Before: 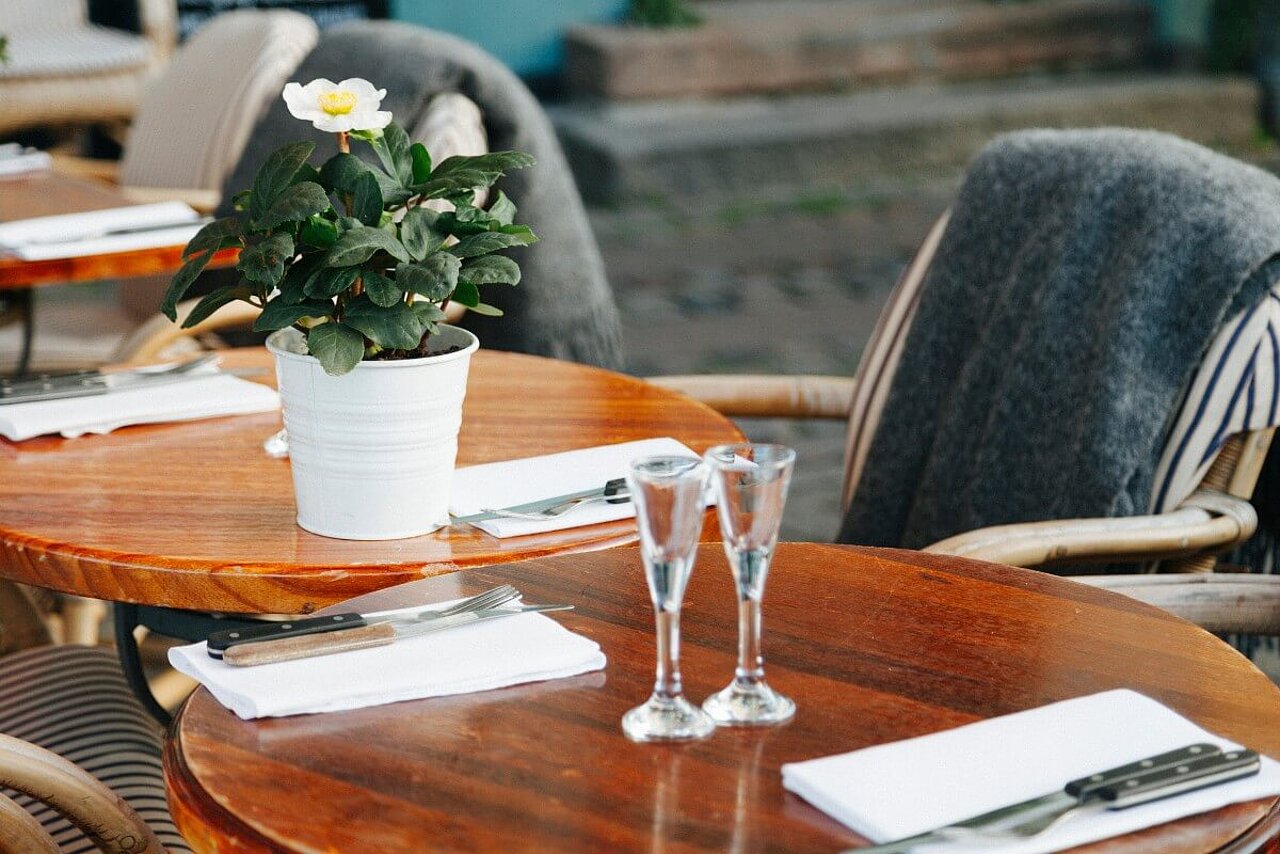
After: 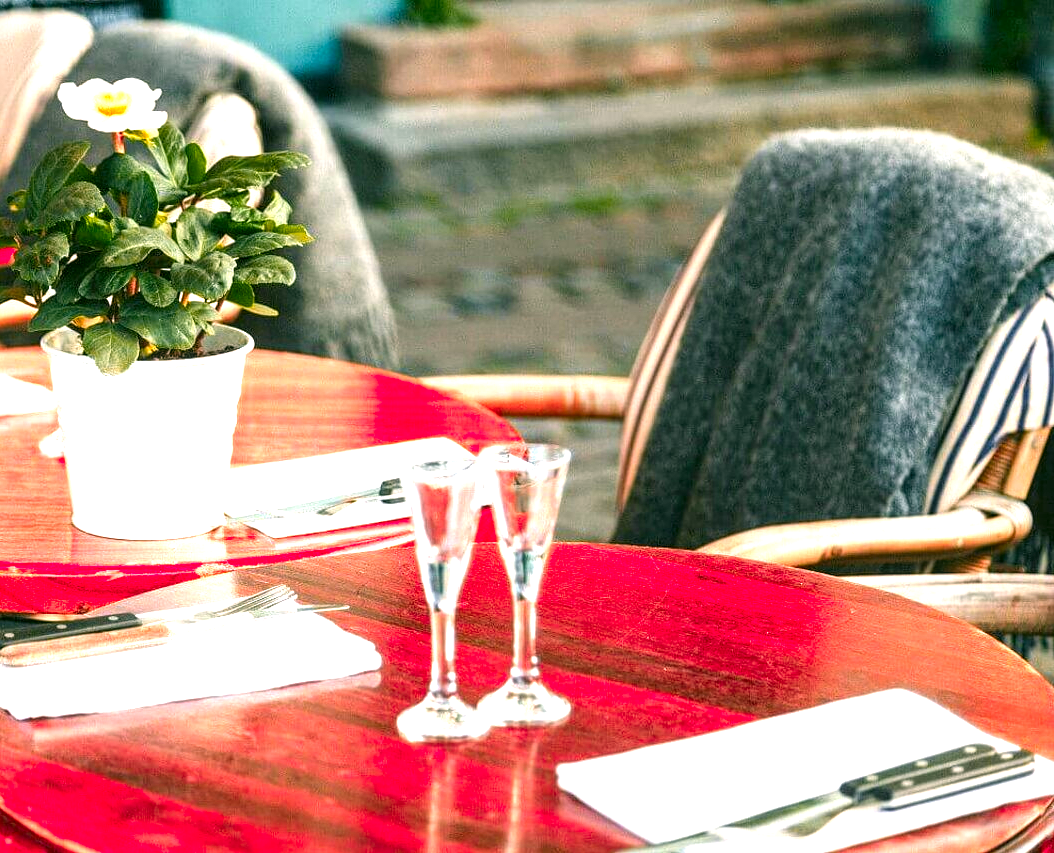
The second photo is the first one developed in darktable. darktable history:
color zones: curves: ch1 [(0.24, 0.629) (0.75, 0.5)]; ch2 [(0.255, 0.454) (0.745, 0.491)], mix 102.12%
color correction: highlights a* 4.02, highlights b* 4.98, shadows a* -7.55, shadows b* 4.98
crop: left 17.582%, bottom 0.031%
levels: levels [0.026, 0.507, 0.987]
local contrast: detail 130%
white balance: red 1, blue 1
exposure: black level correction 0, exposure 1.1 EV, compensate highlight preservation false
